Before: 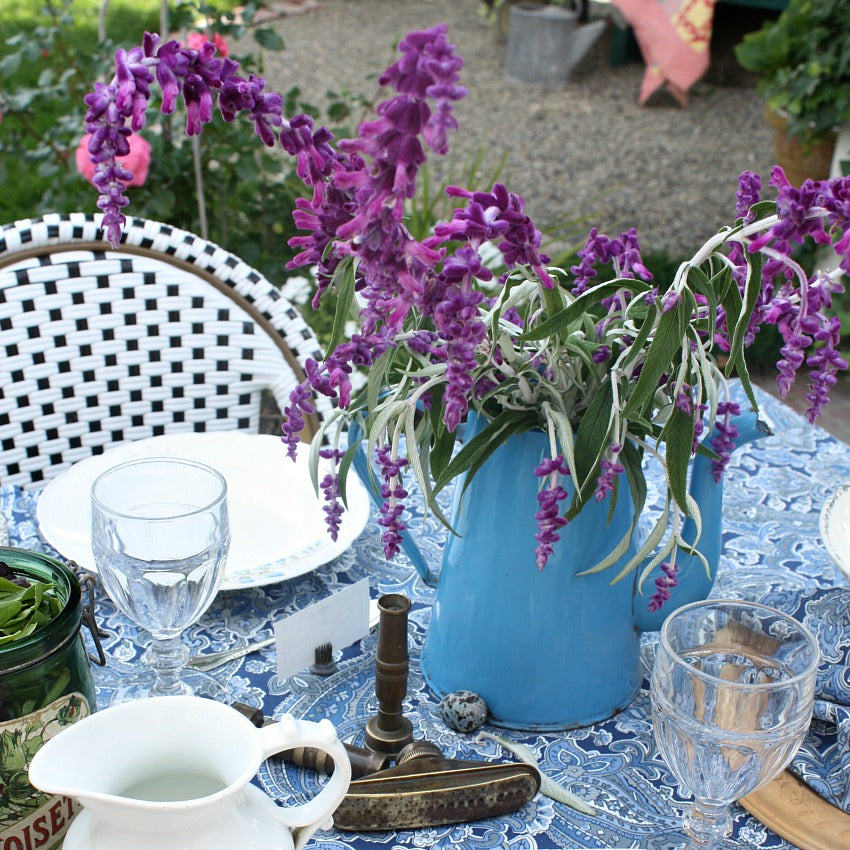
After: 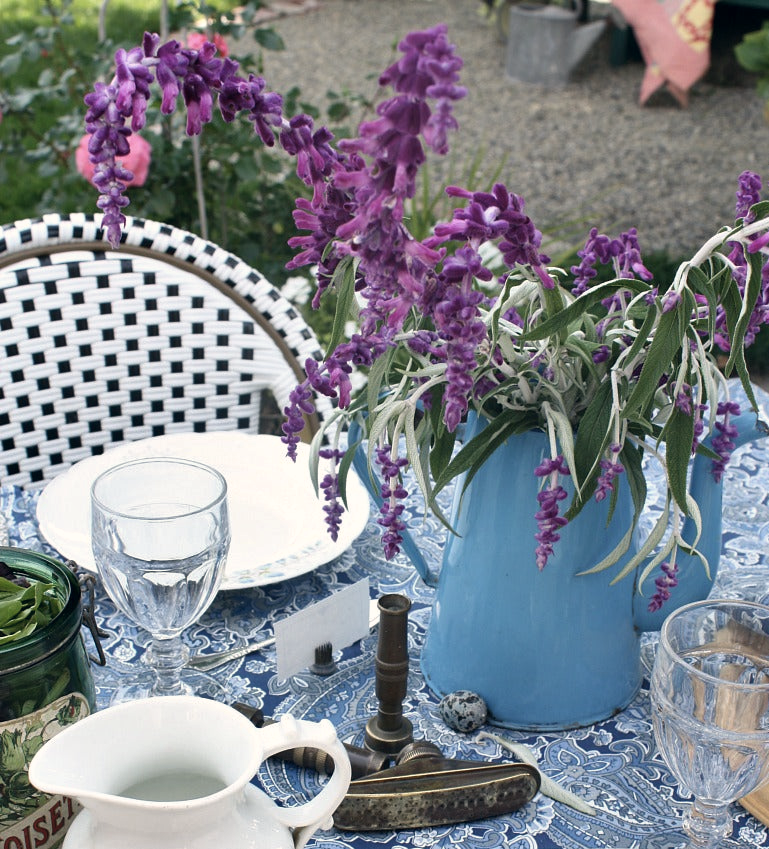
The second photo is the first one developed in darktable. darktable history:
color balance rgb: on, module defaults
color correction: highlights a* 2.75, highlights b* 5, shadows a* -2.04, shadows b* -4.84, saturation 0.8
shadows and highlights: shadows 60, highlights -60.23, soften with gaussian
crop: right 9.509%, bottom 0.031%
